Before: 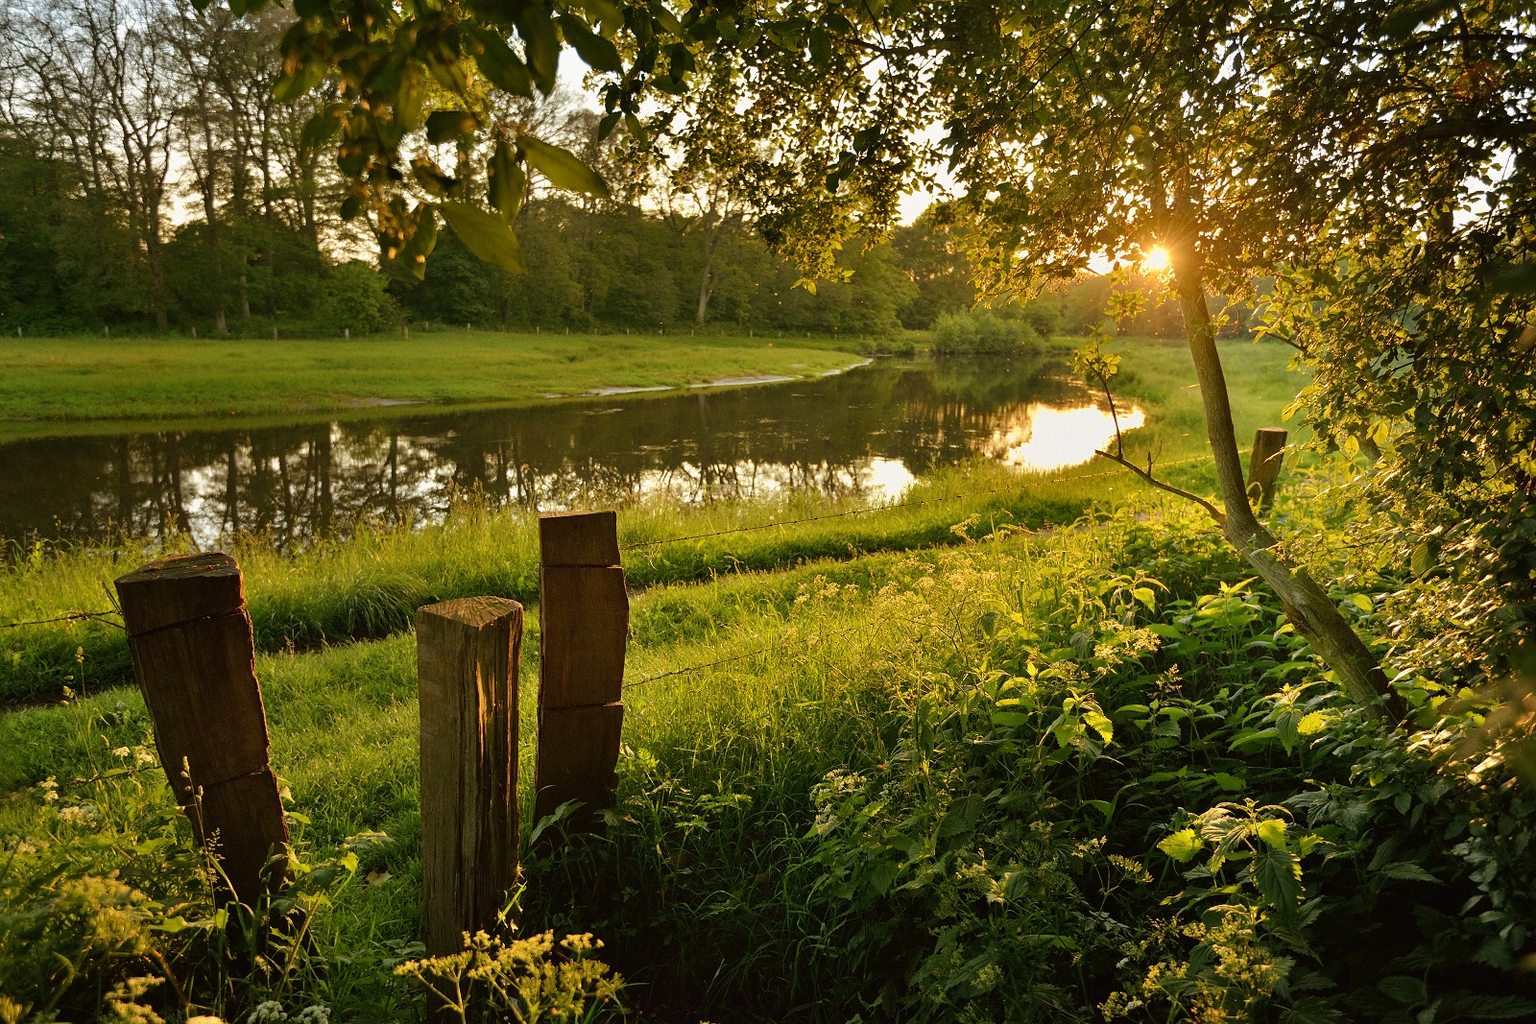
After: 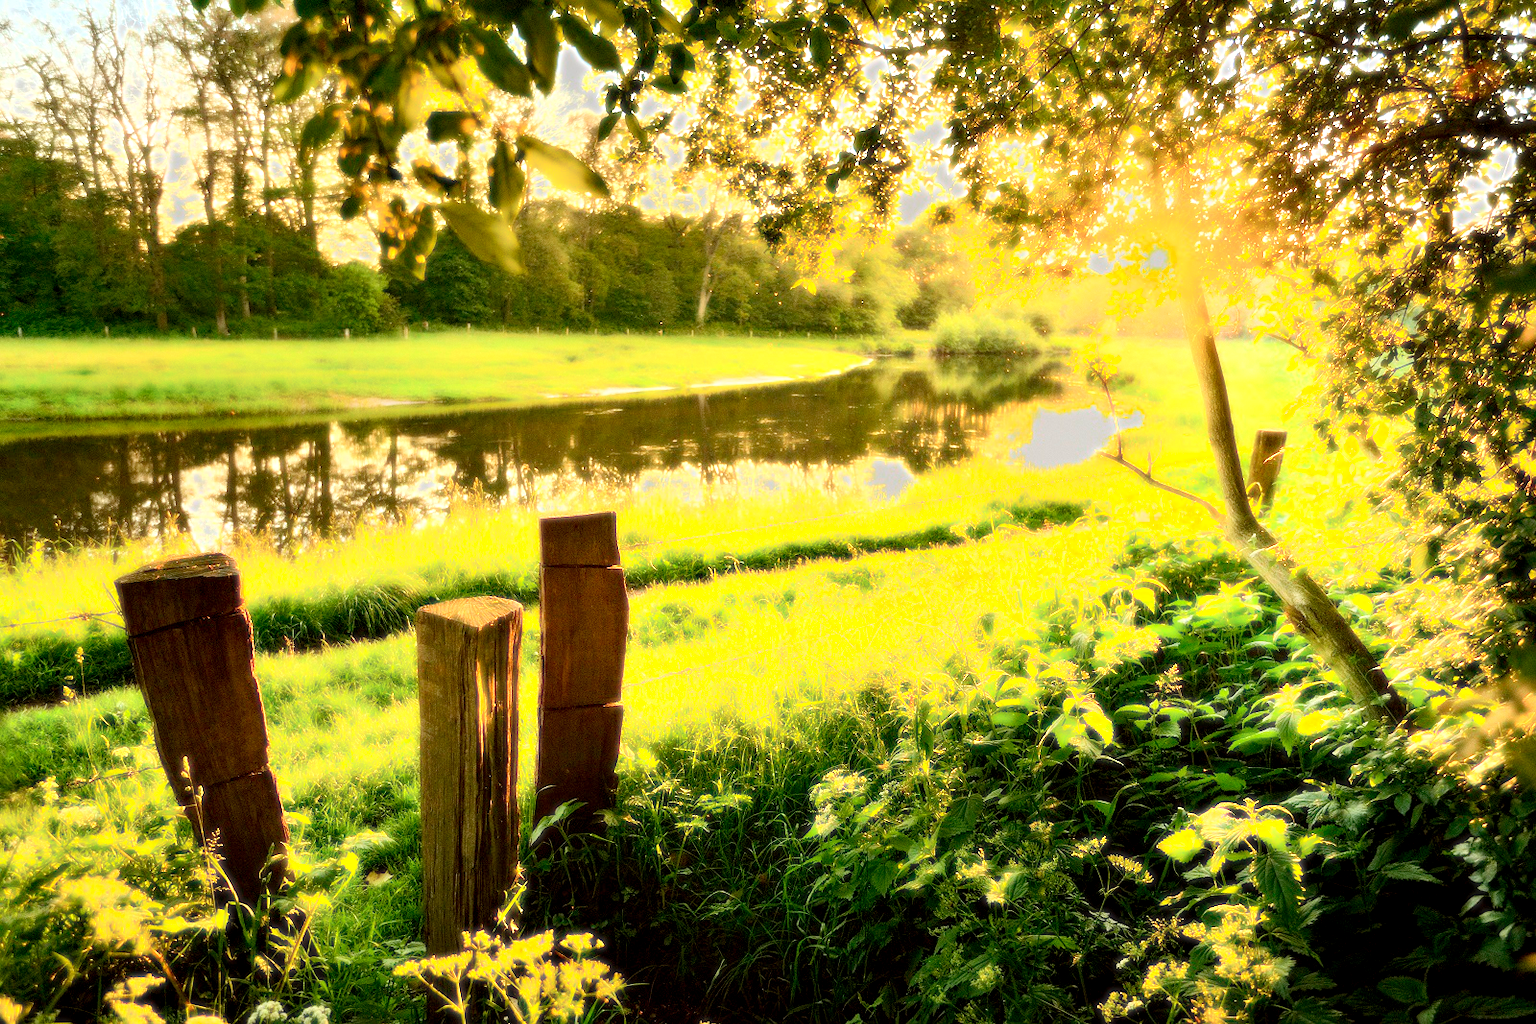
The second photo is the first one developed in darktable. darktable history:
bloom: size 0%, threshold 54.82%, strength 8.31%
exposure: black level correction 0.001, exposure 1.3 EV, compensate highlight preservation false
